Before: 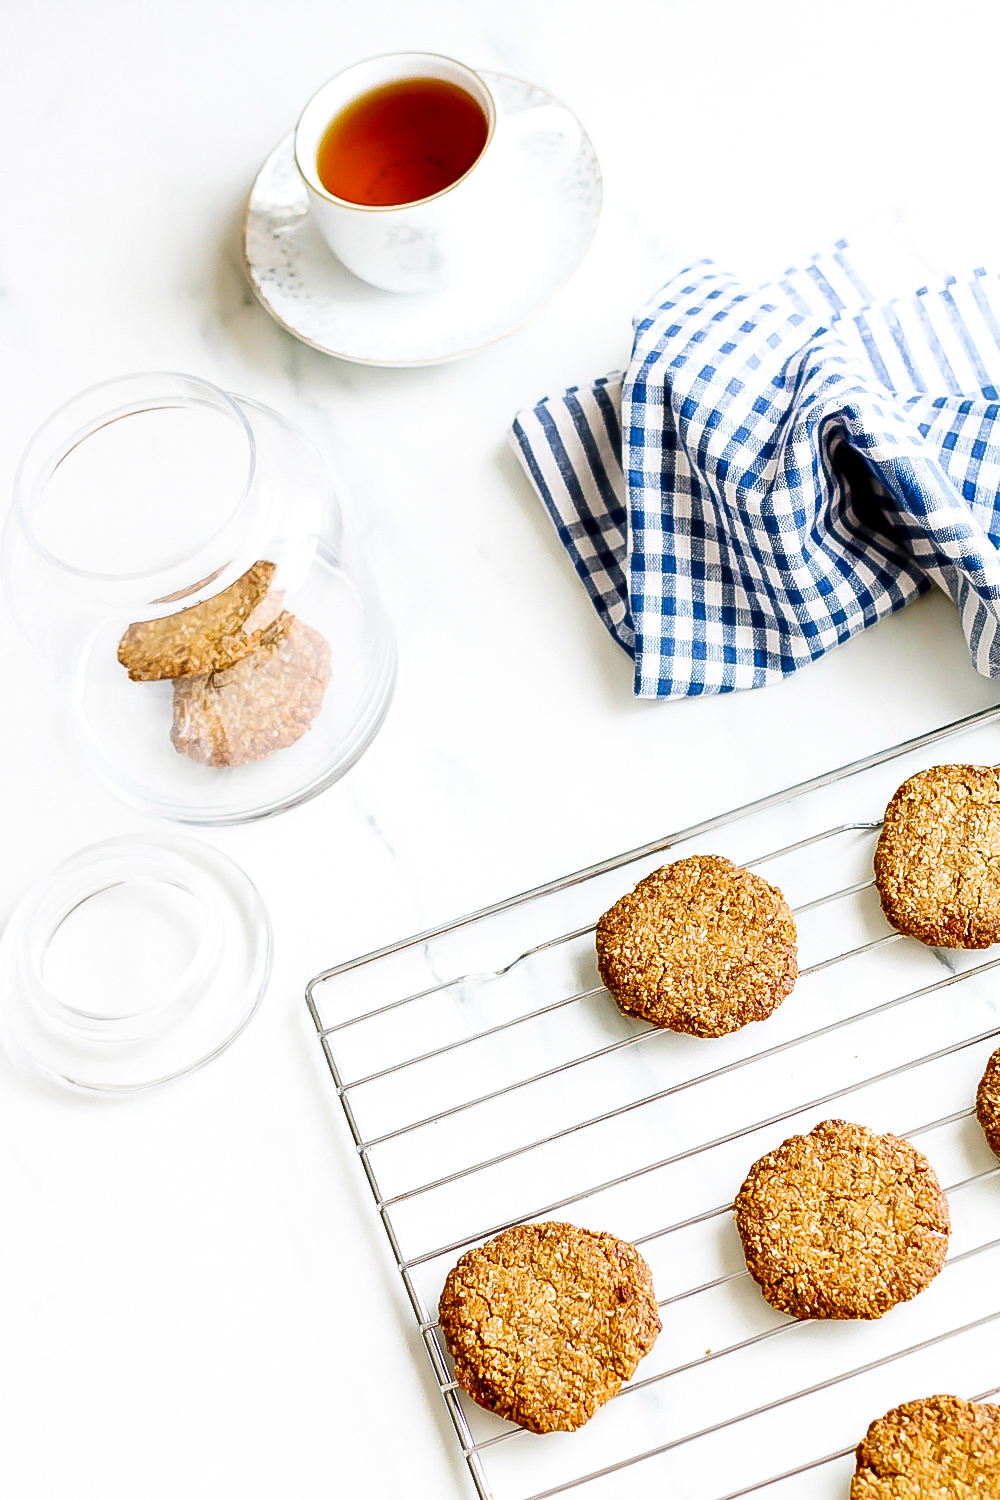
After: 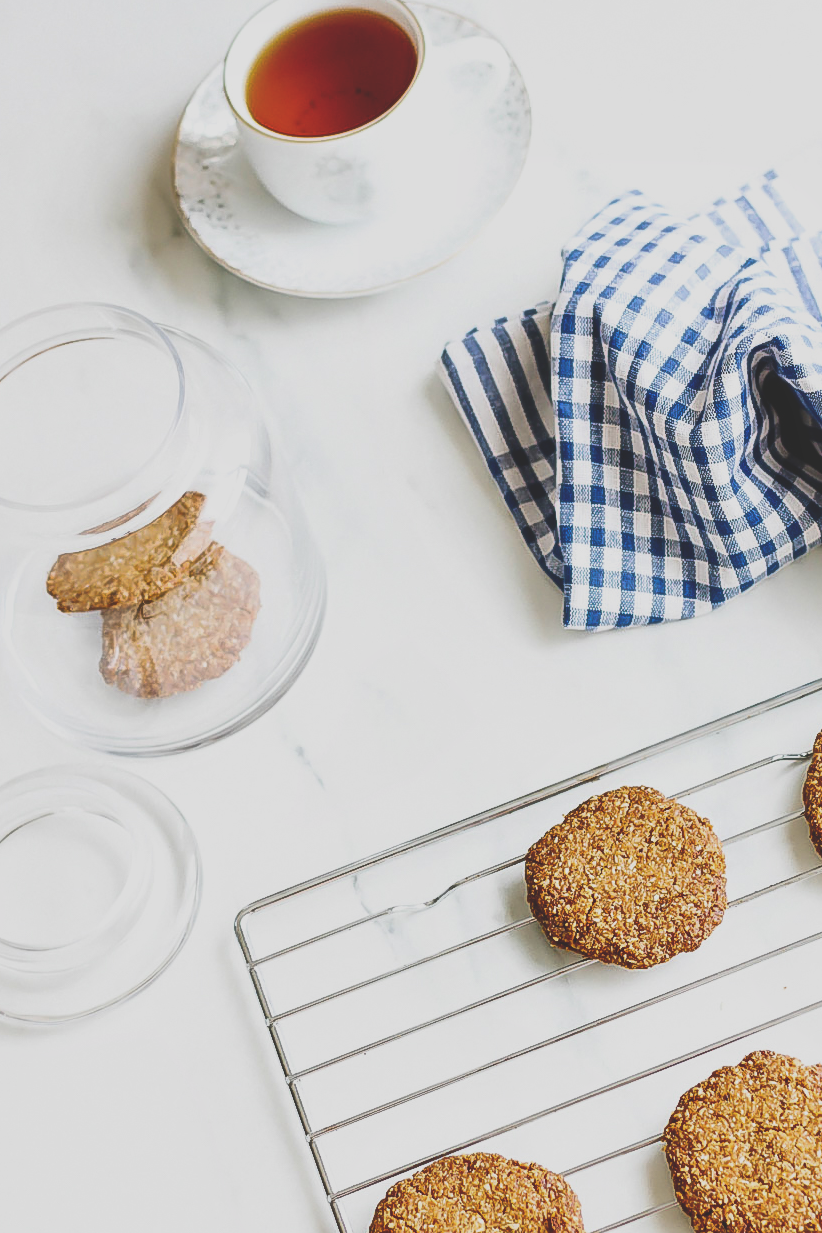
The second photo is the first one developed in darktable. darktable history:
crop and rotate: left 7.157%, top 4.66%, right 10.56%, bottom 13.081%
exposure: black level correction -0.035, exposure -0.497 EV, compensate exposure bias true, compensate highlight preservation false
local contrast: mode bilateral grid, contrast 19, coarseness 50, detail 120%, midtone range 0.2
